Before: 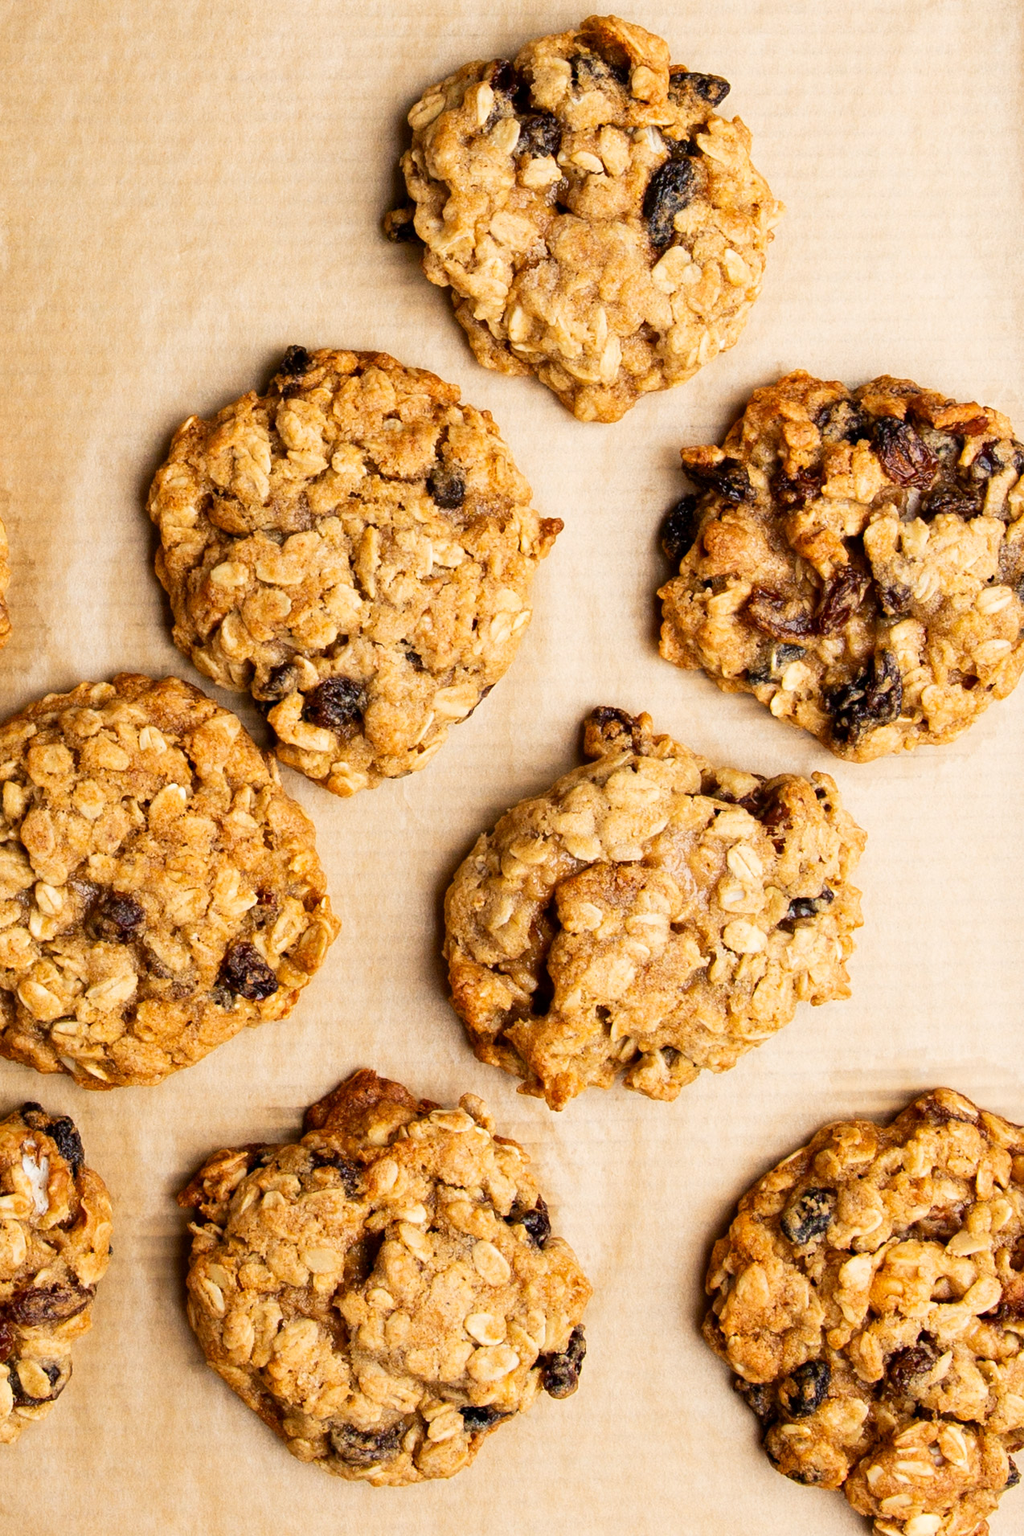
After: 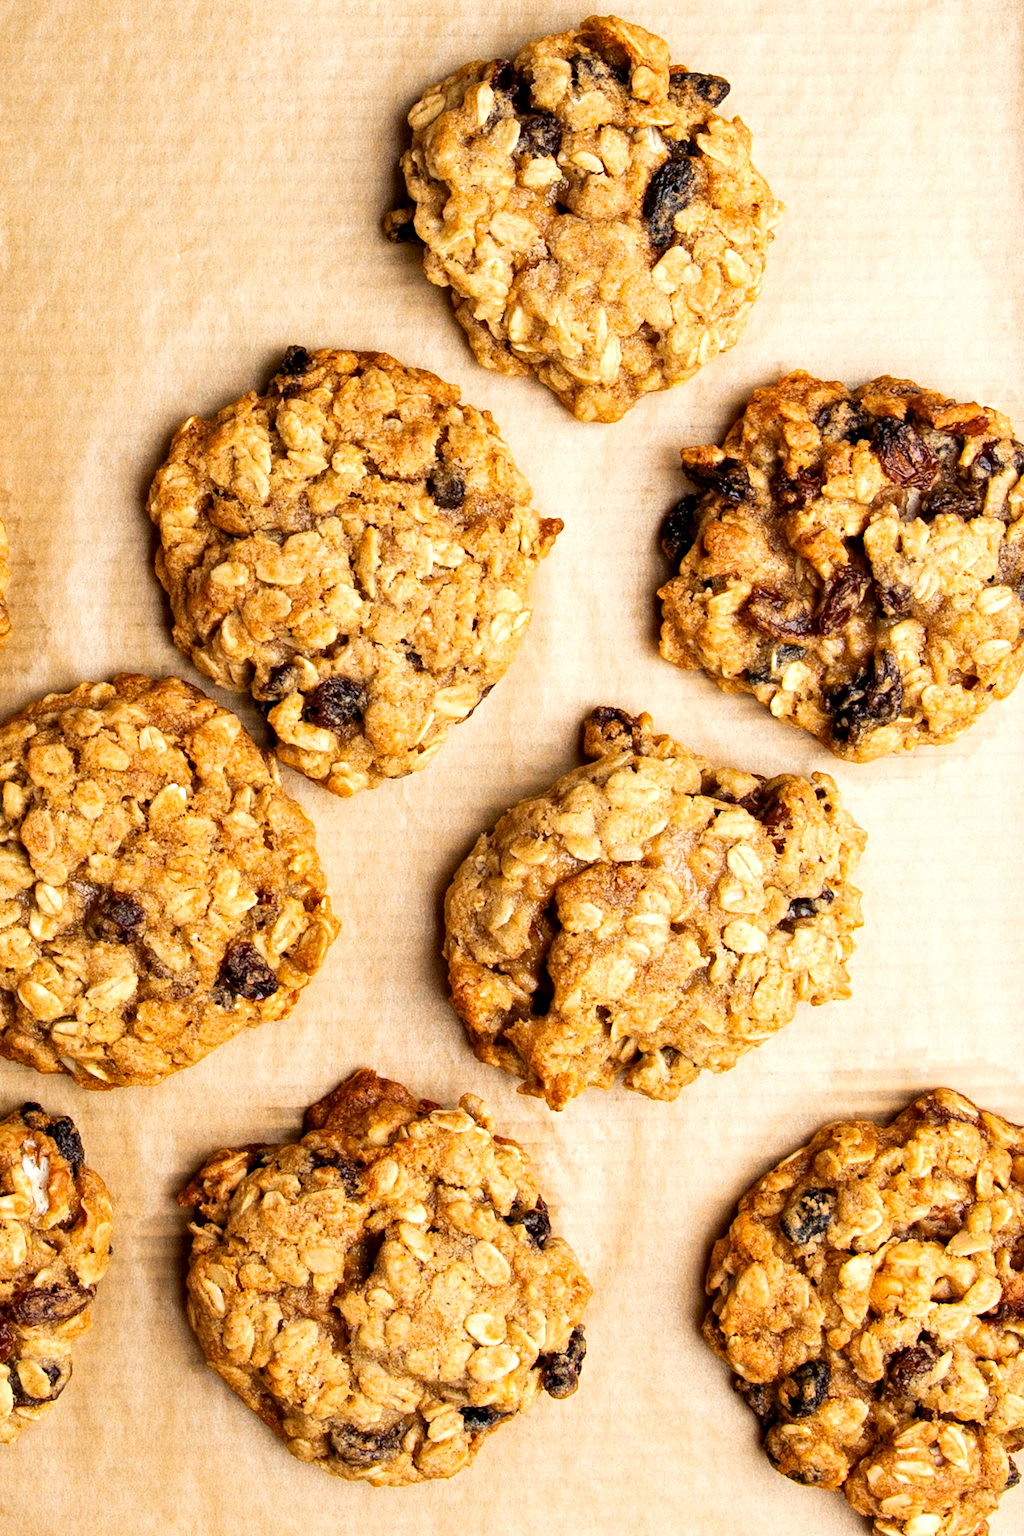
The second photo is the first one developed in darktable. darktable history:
haze removal: compatibility mode true, adaptive false
exposure: exposure 0.202 EV, compensate exposure bias true, compensate highlight preservation false
local contrast: highlights 107%, shadows 99%, detail 119%, midtone range 0.2
color correction: highlights b* 0.06, saturation 0.992
